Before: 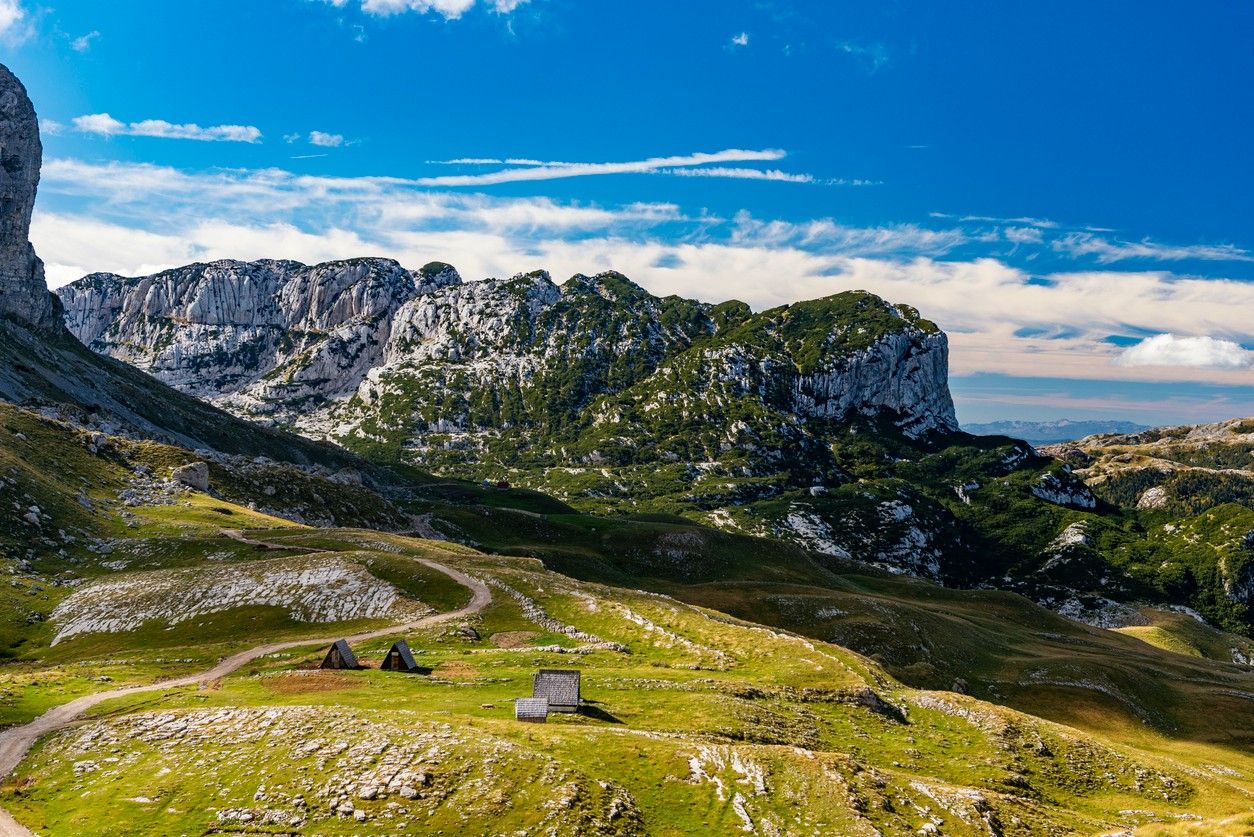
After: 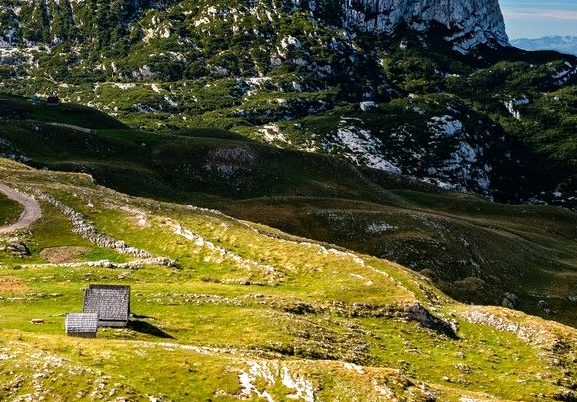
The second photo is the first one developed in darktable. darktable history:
crop: left 35.885%, top 46.038%, right 18.092%, bottom 5.83%
tone equalizer: -8 EV -0.402 EV, -7 EV -0.367 EV, -6 EV -0.337 EV, -5 EV -0.218 EV, -3 EV 0.221 EV, -2 EV 0.332 EV, -1 EV 0.364 EV, +0 EV 0.405 EV
